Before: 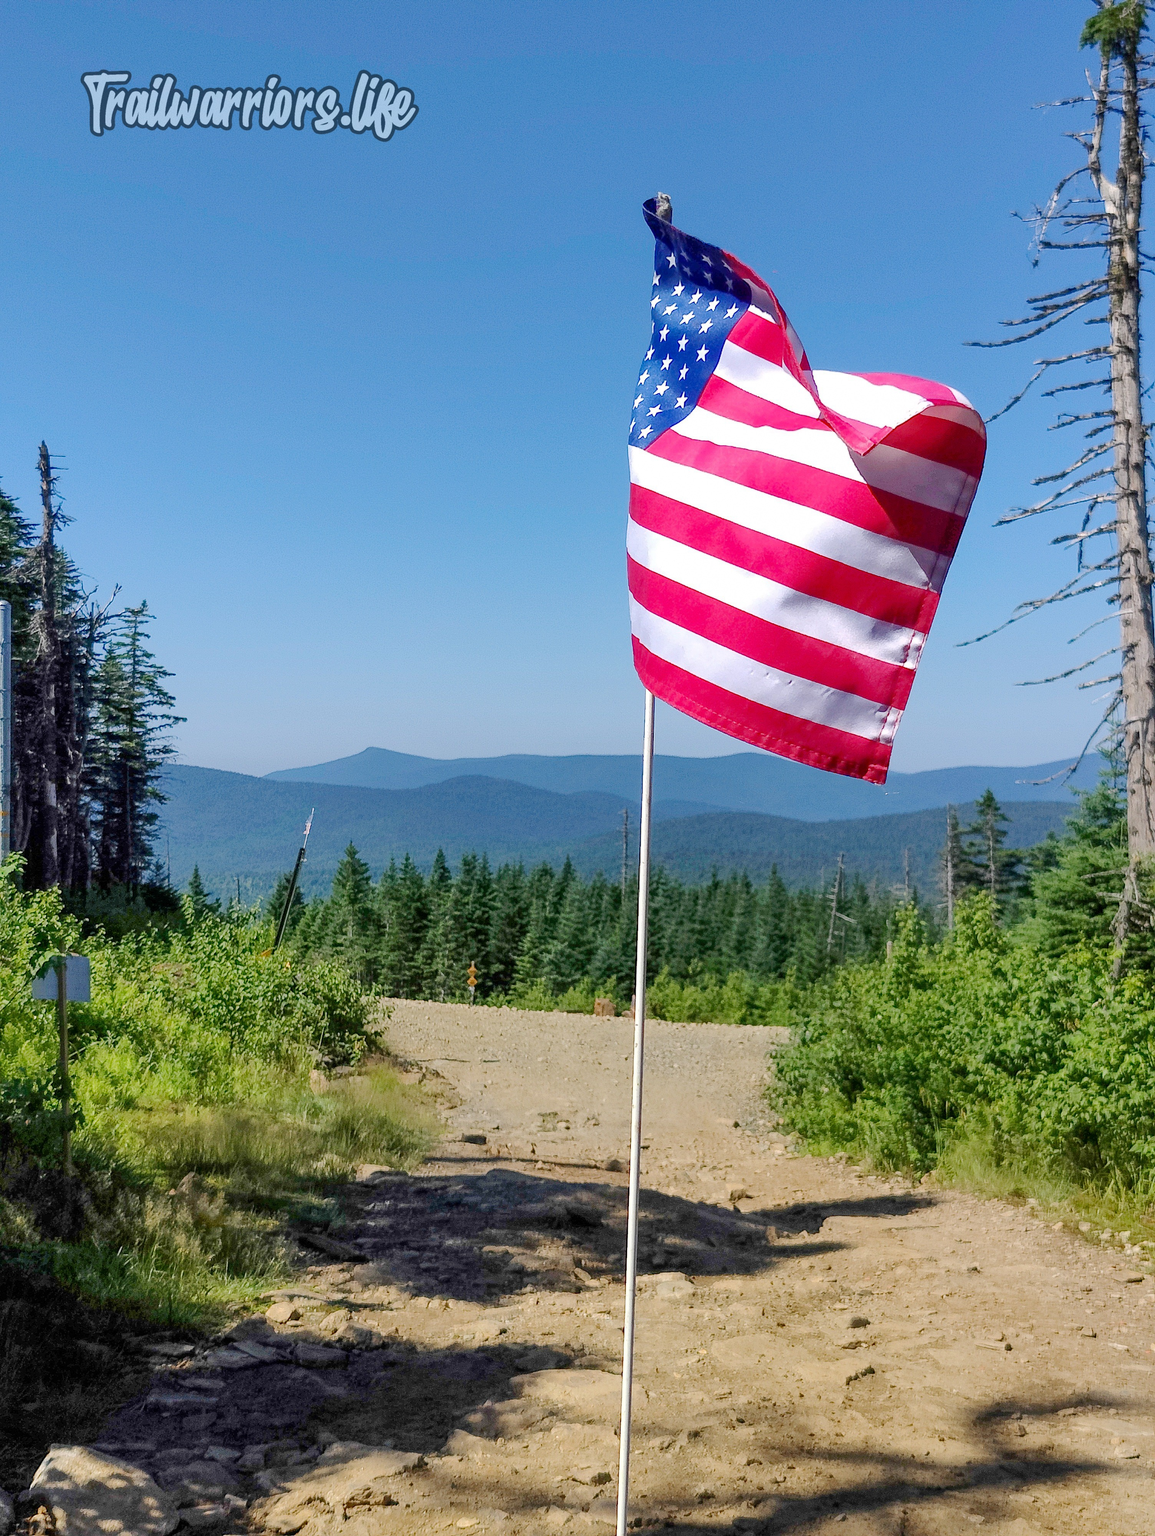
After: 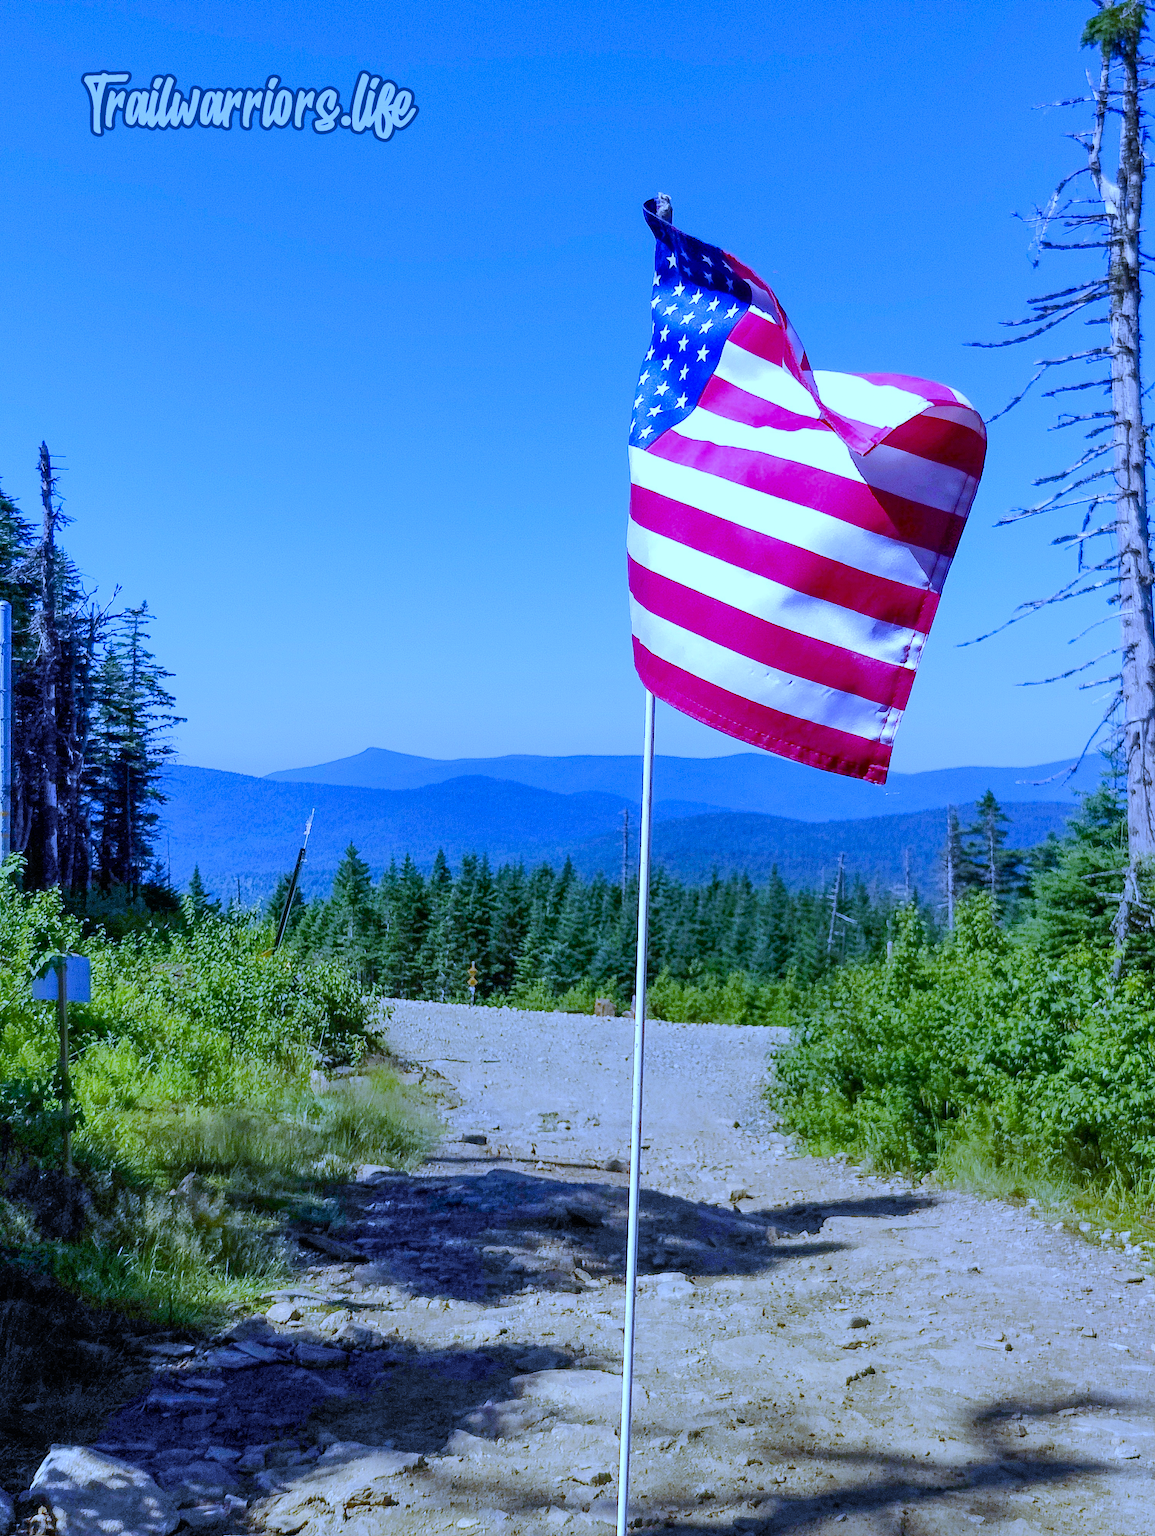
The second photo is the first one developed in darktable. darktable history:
color balance rgb: perceptual saturation grading › global saturation 20%, perceptual saturation grading › highlights -25%, perceptual saturation grading › shadows 25%
white balance: red 0.766, blue 1.537
